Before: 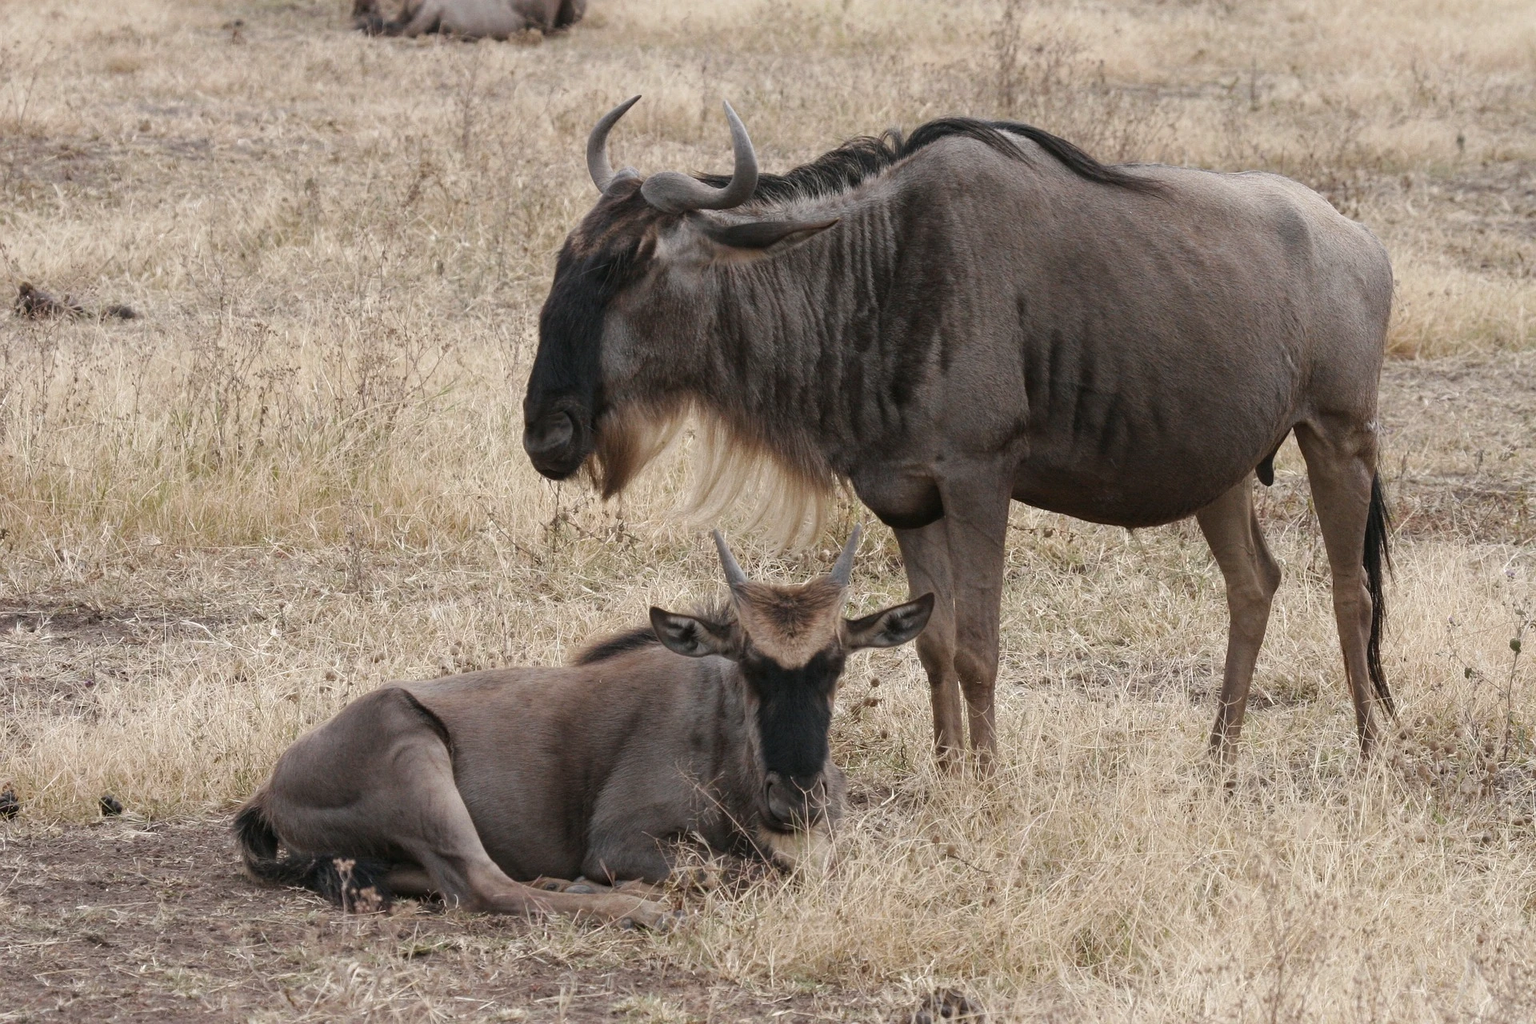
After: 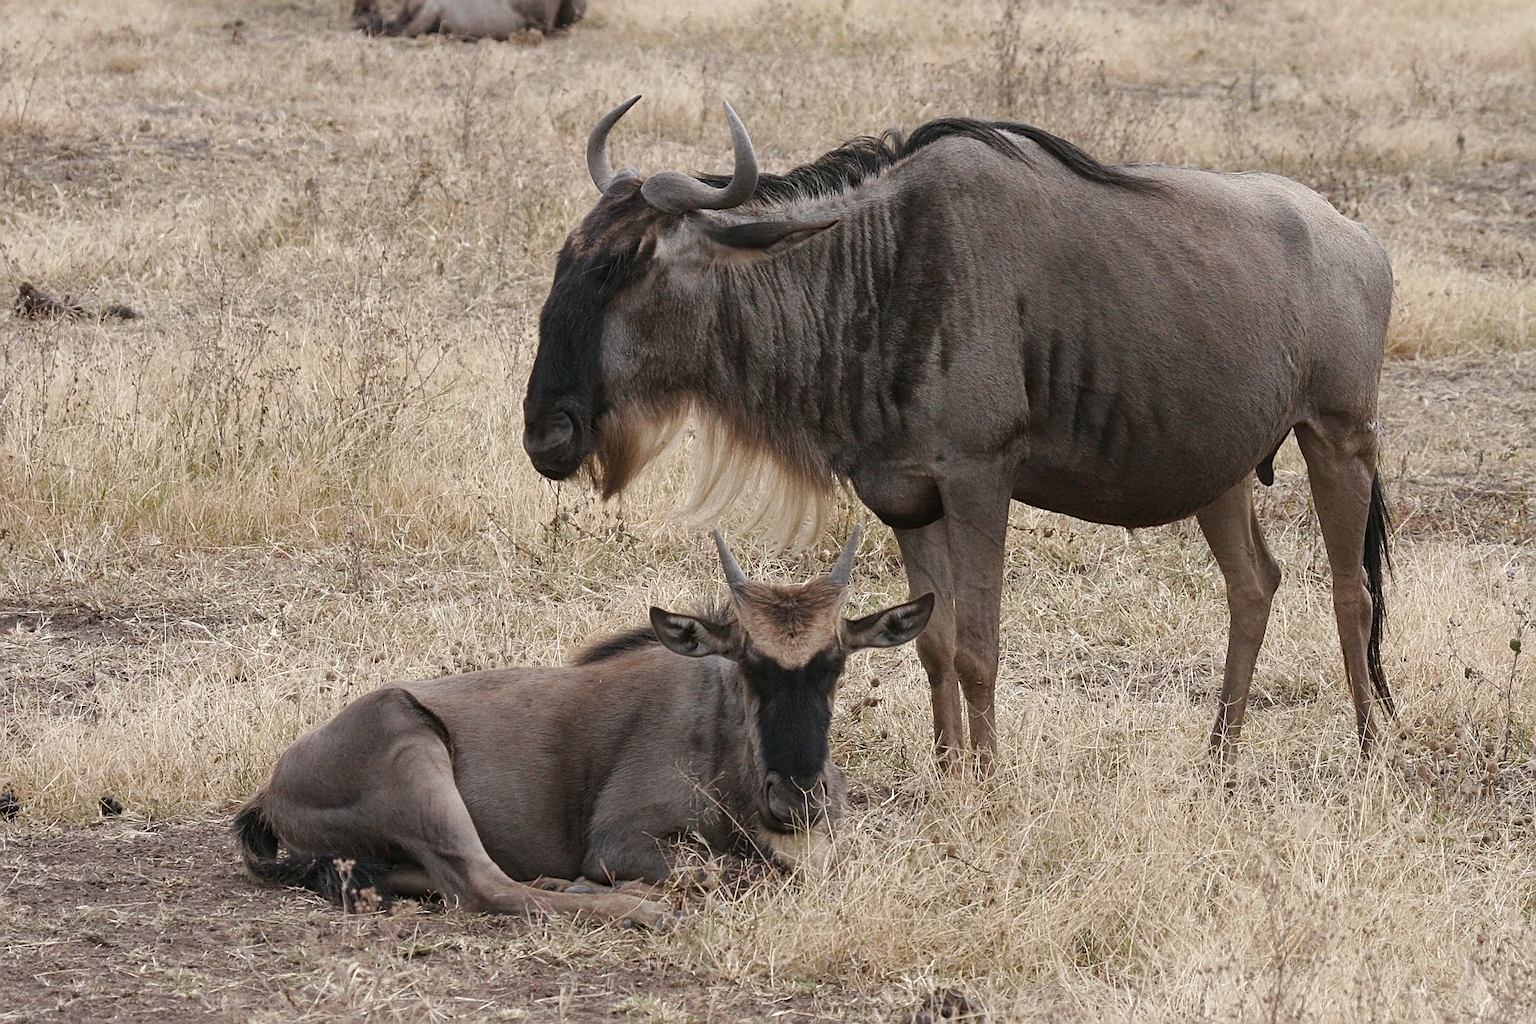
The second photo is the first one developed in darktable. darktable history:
sharpen: on, module defaults
shadows and highlights: shadows 29.62, highlights -30.33, shadows color adjustment 98%, highlights color adjustment 58.47%, low approximation 0.01, soften with gaussian
